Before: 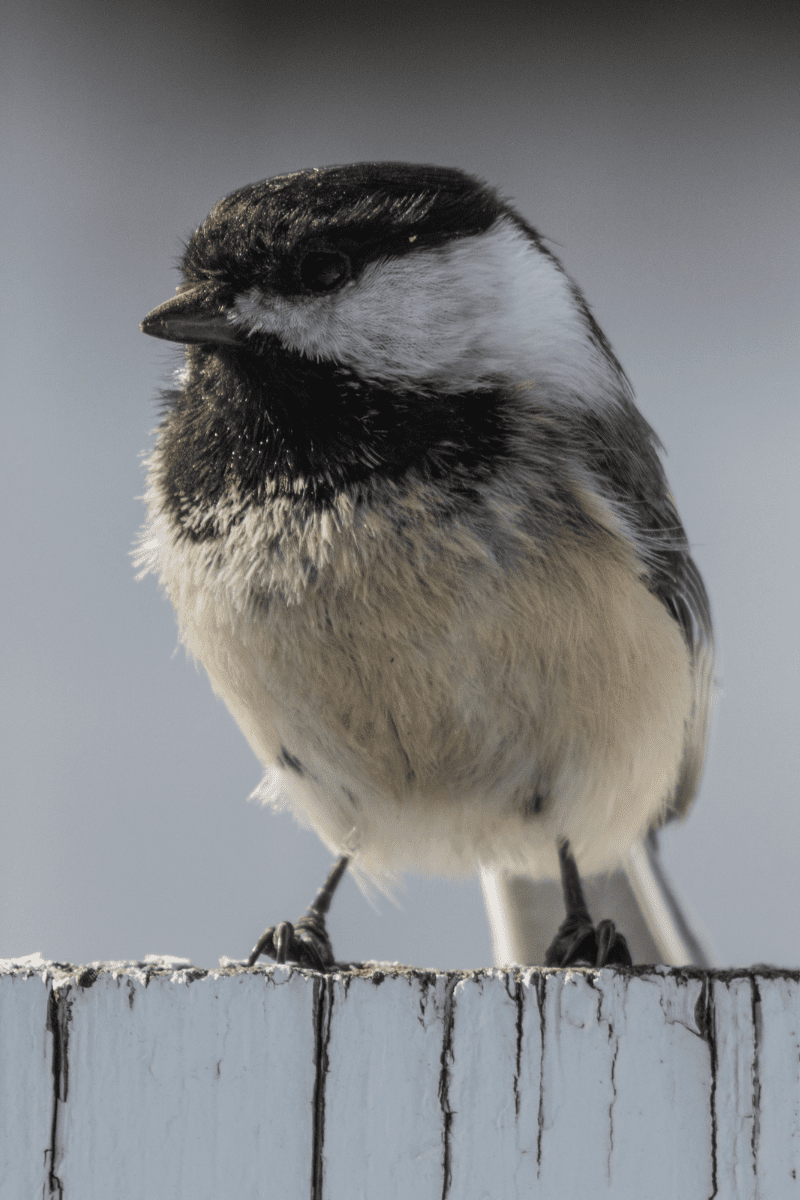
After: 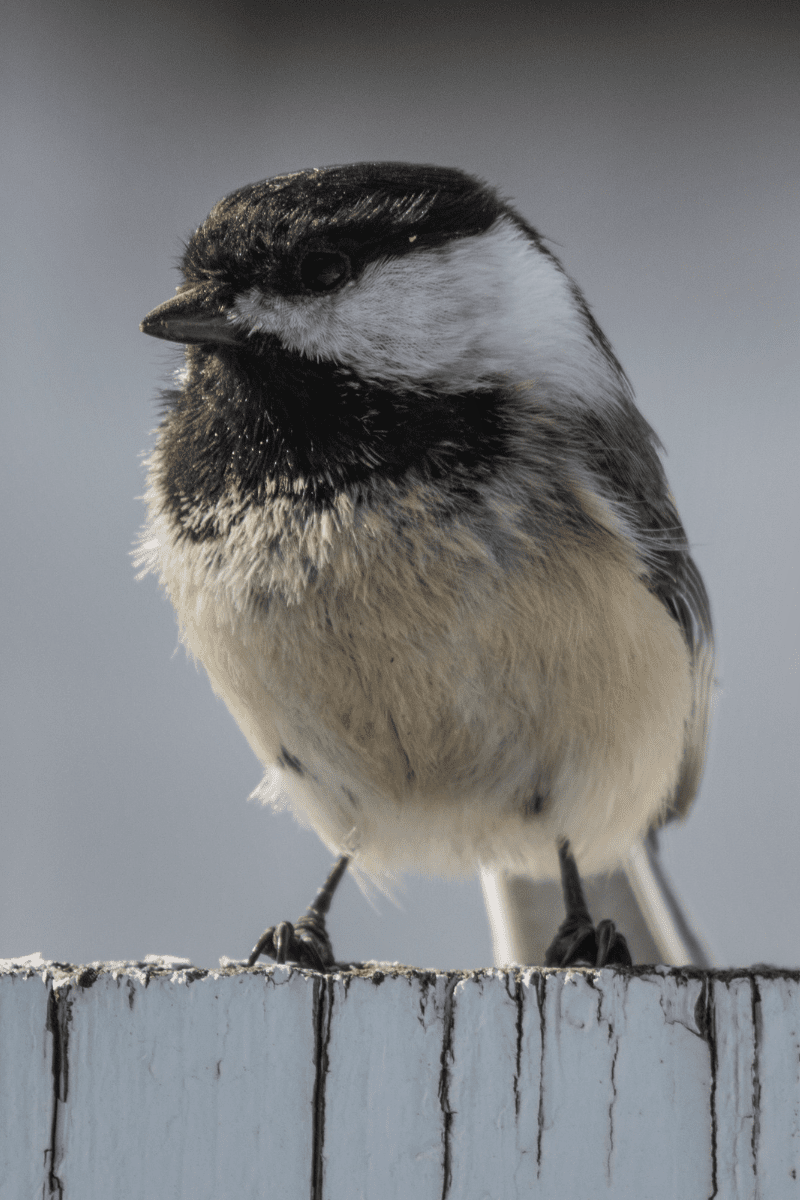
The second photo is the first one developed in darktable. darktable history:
shadows and highlights: radius 118.69, shadows 42.21, highlights -61.56, soften with gaussian
